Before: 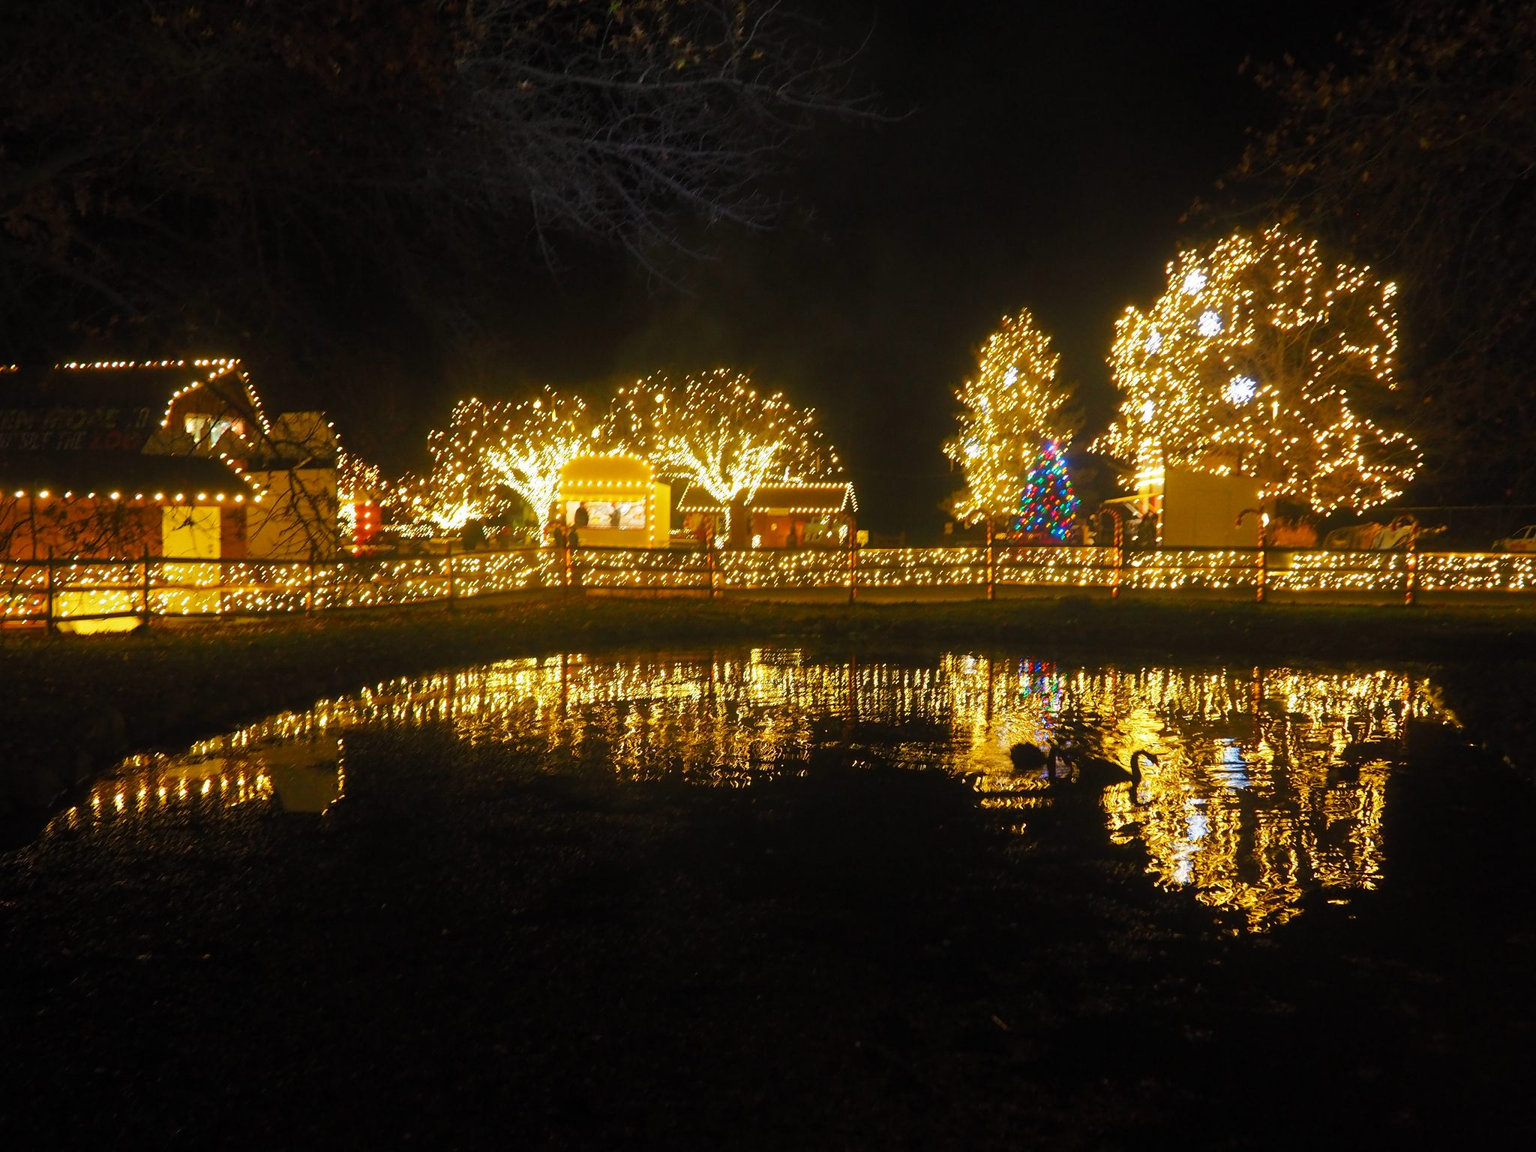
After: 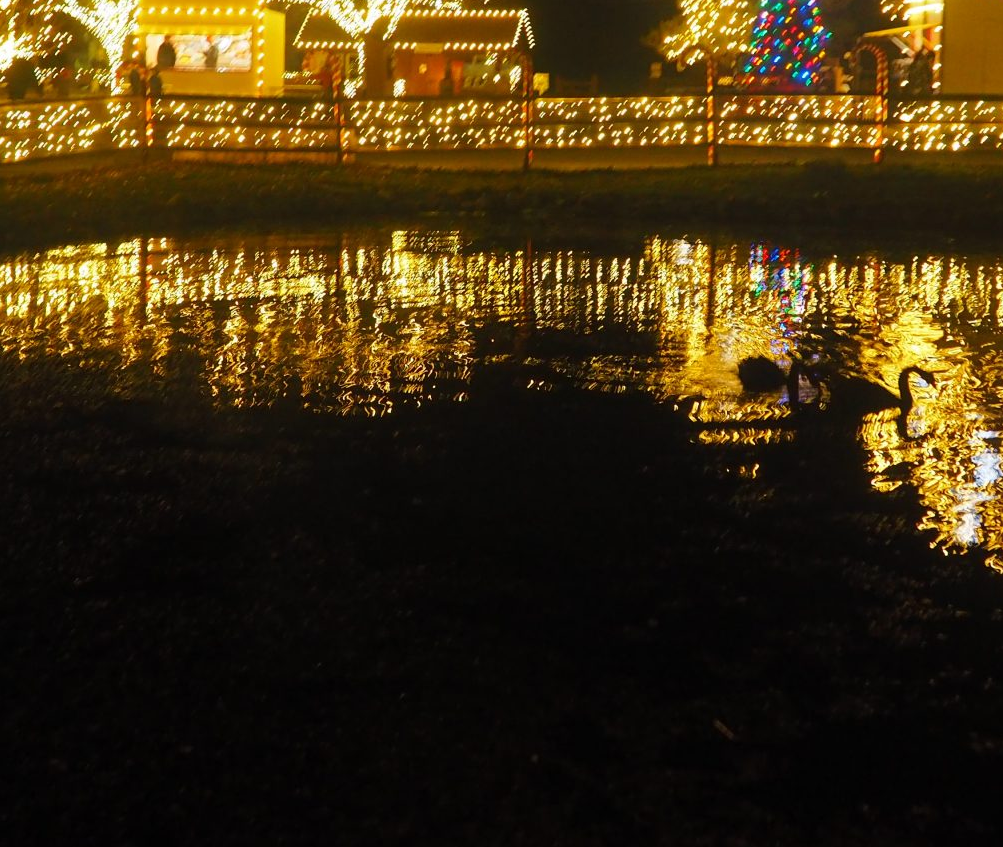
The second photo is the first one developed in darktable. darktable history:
crop: left 29.747%, top 41.341%, right 21.264%, bottom 3.511%
